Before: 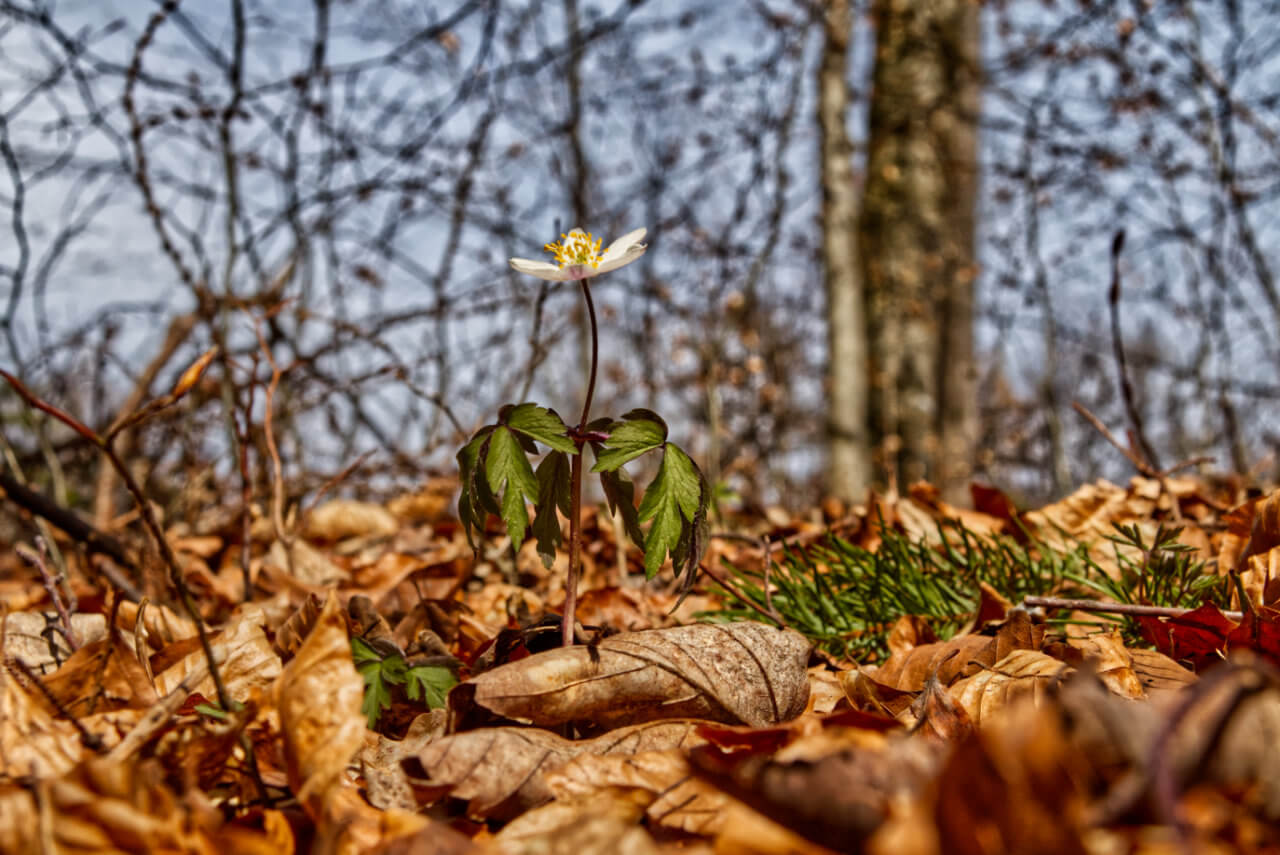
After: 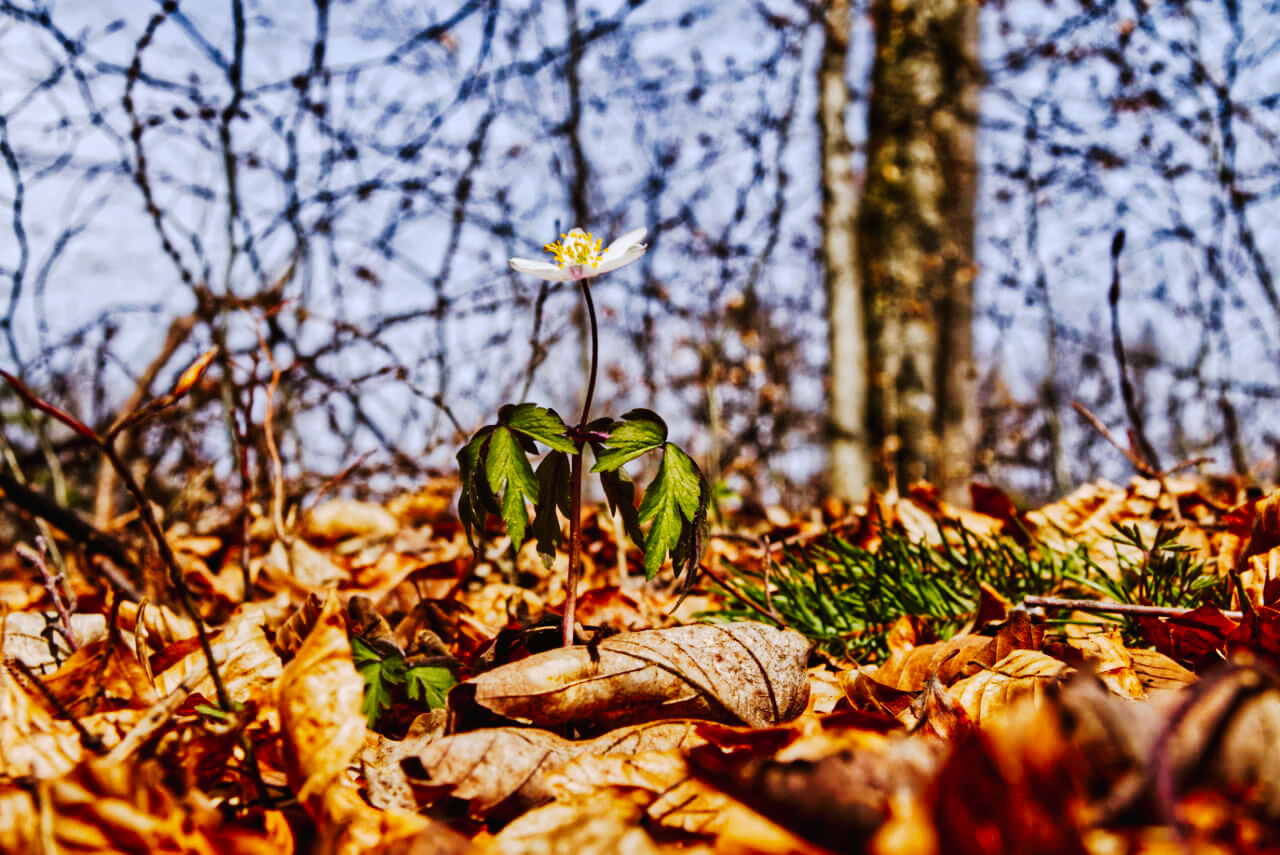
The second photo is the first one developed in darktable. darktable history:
white balance: red 0.967, blue 1.119, emerald 0.756
tone curve: curves: ch0 [(0, 0) (0.003, 0.017) (0.011, 0.017) (0.025, 0.017) (0.044, 0.019) (0.069, 0.03) (0.1, 0.046) (0.136, 0.066) (0.177, 0.104) (0.224, 0.151) (0.277, 0.231) (0.335, 0.321) (0.399, 0.454) (0.468, 0.567) (0.543, 0.674) (0.623, 0.763) (0.709, 0.82) (0.801, 0.872) (0.898, 0.934) (1, 1)], preserve colors none
